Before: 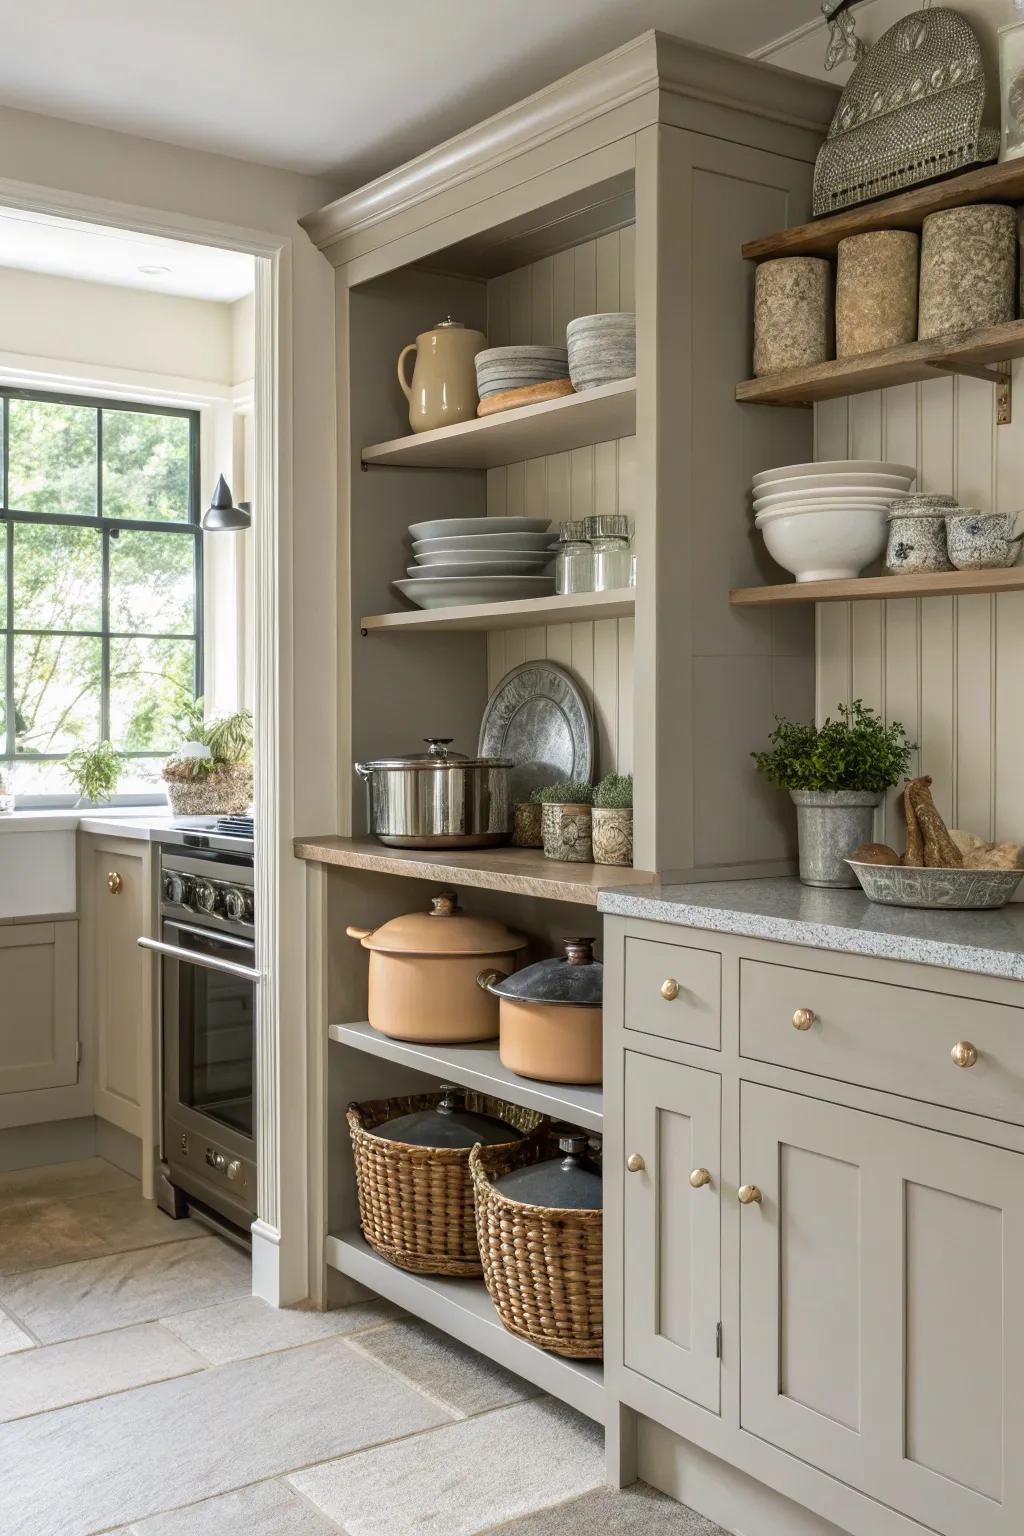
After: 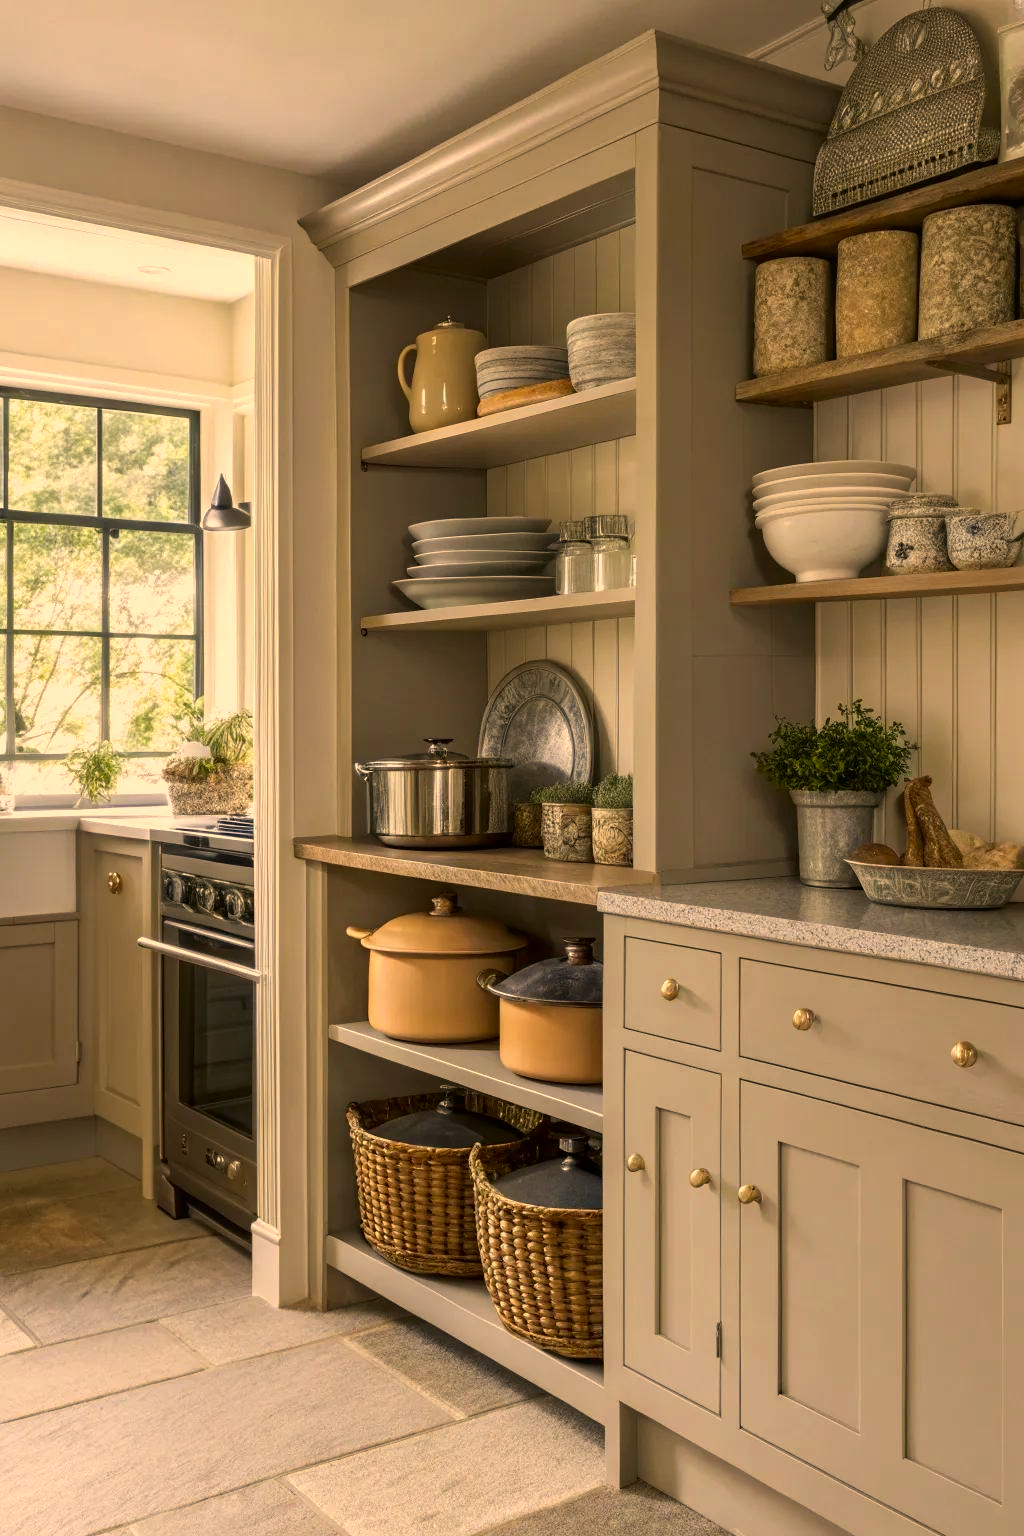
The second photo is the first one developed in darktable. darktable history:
color correction: highlights a* 14.97, highlights b* 32.01
contrast brightness saturation: brightness -0.094
